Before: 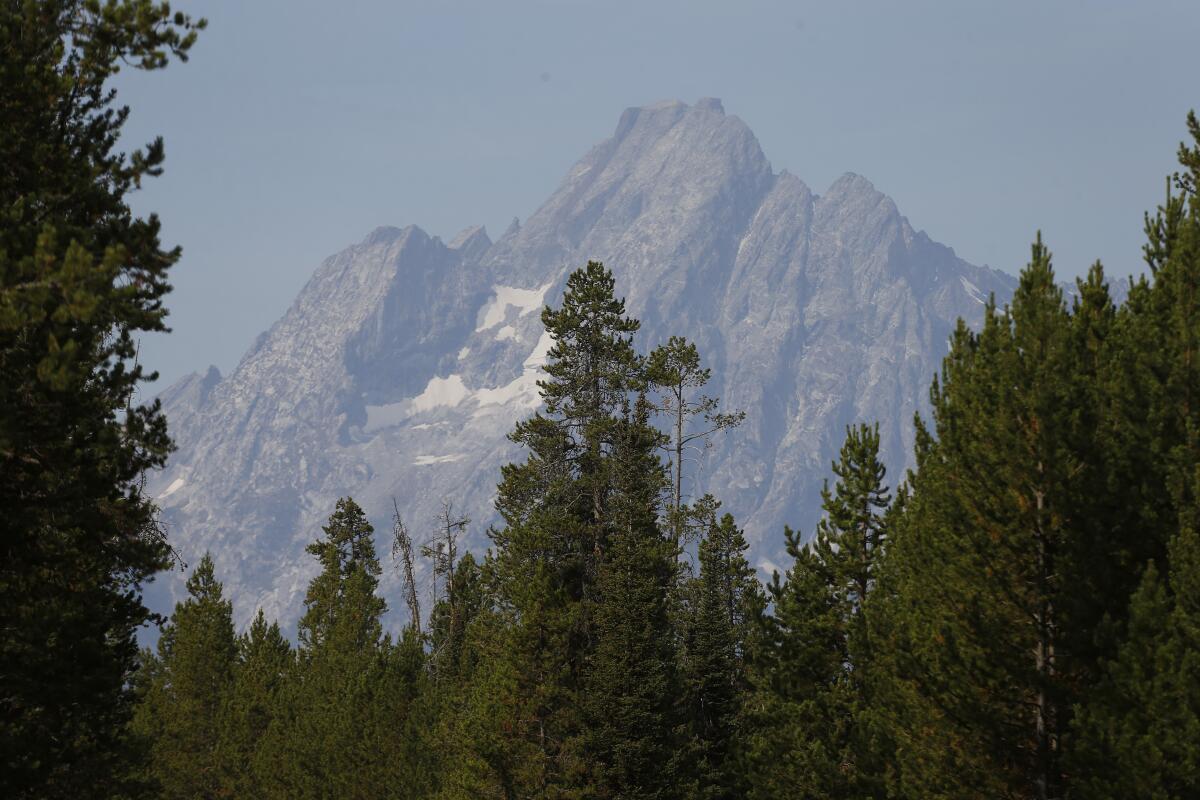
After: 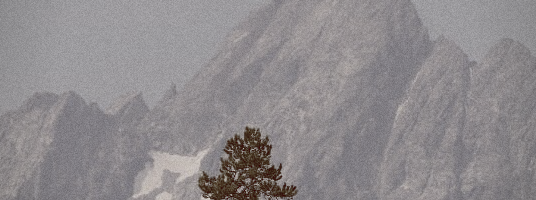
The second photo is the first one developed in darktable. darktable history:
crop: left 28.64%, top 16.832%, right 26.637%, bottom 58.055%
grain: on, module defaults
color balance rgb: shadows lift › luminance 1%, shadows lift › chroma 0.2%, shadows lift › hue 20°, power › luminance 1%, power › chroma 0.4%, power › hue 34°, highlights gain › luminance 0.8%, highlights gain › chroma 0.4%, highlights gain › hue 44°, global offset › chroma 0.4%, global offset › hue 34°, white fulcrum 0.08 EV, linear chroma grading › shadows -7%, linear chroma grading › highlights -7%, linear chroma grading › global chroma -10%, linear chroma grading › mid-tones -8%, perceptual saturation grading › global saturation -28%, perceptual saturation grading › highlights -20%, perceptual saturation grading › mid-tones -24%, perceptual saturation grading › shadows -24%, perceptual brilliance grading › global brilliance -1%, perceptual brilliance grading › highlights -1%, perceptual brilliance grading › mid-tones -1%, perceptual brilliance grading › shadows -1%, global vibrance -17%, contrast -6%
vignetting: fall-off radius 60.92%
